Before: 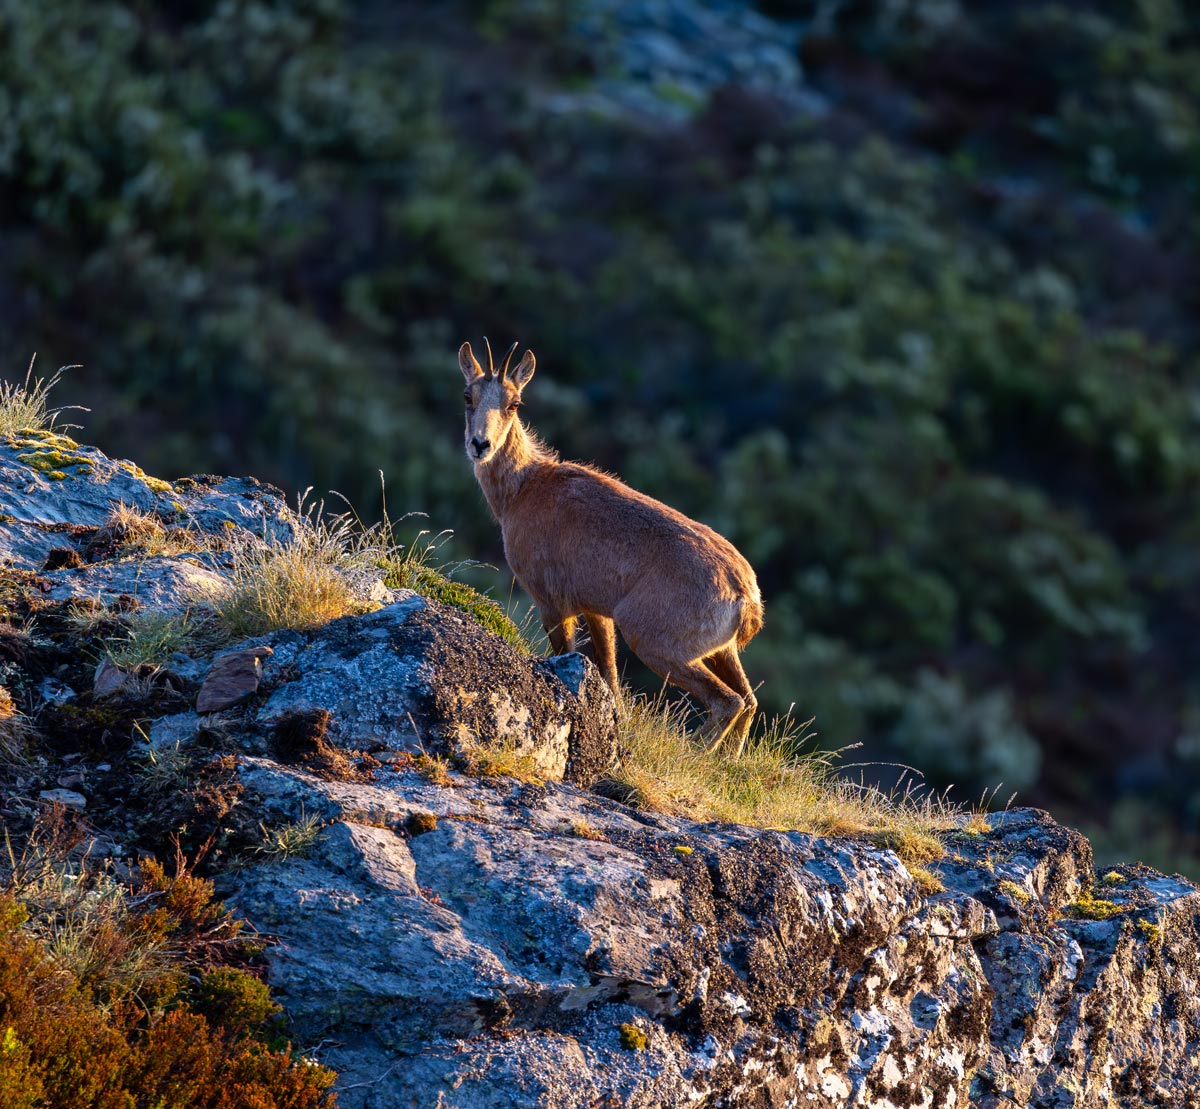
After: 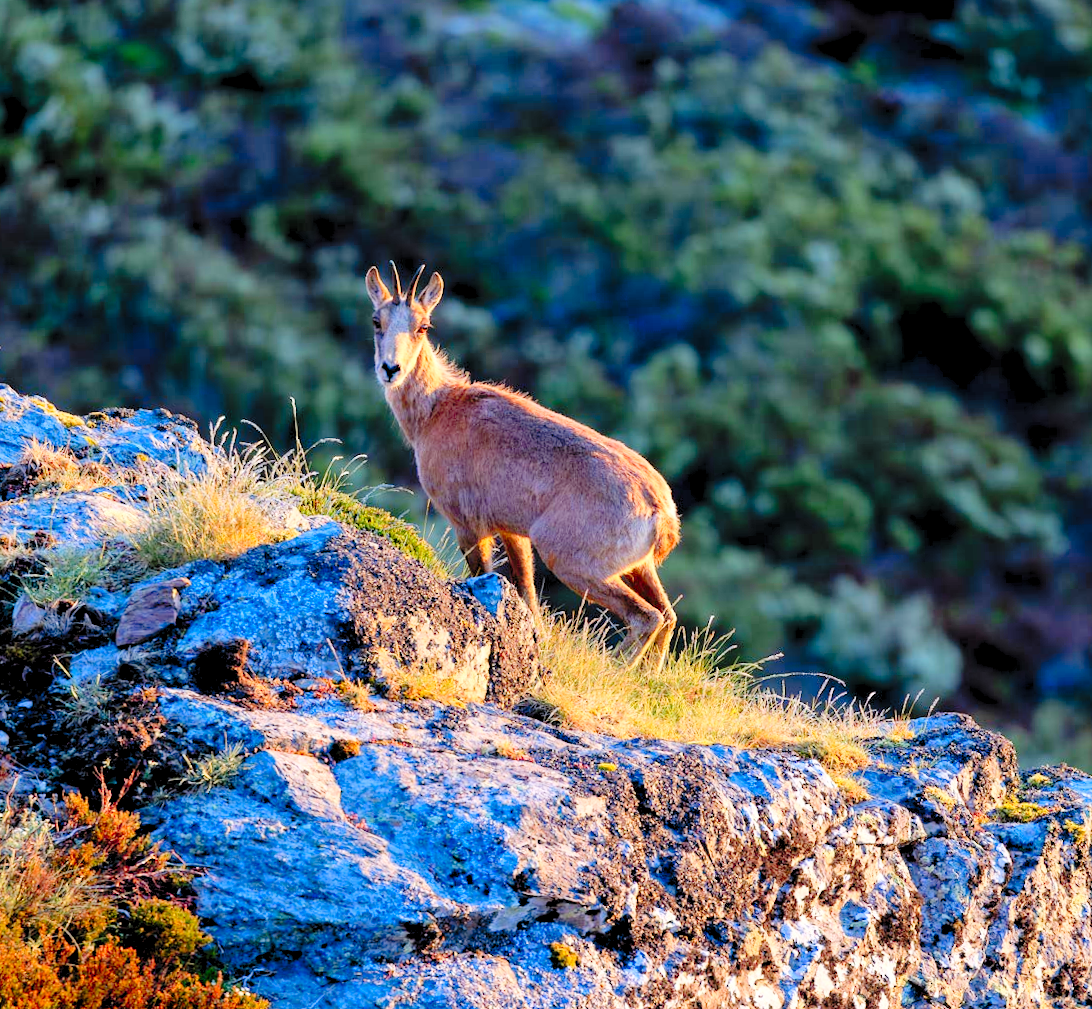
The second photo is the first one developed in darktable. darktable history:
levels: levels [0.008, 0.318, 0.836]
filmic rgb: black relative exposure -7.65 EV, white relative exposure 4.56 EV, hardness 3.61
crop and rotate: angle 1.96°, left 5.673%, top 5.673%
